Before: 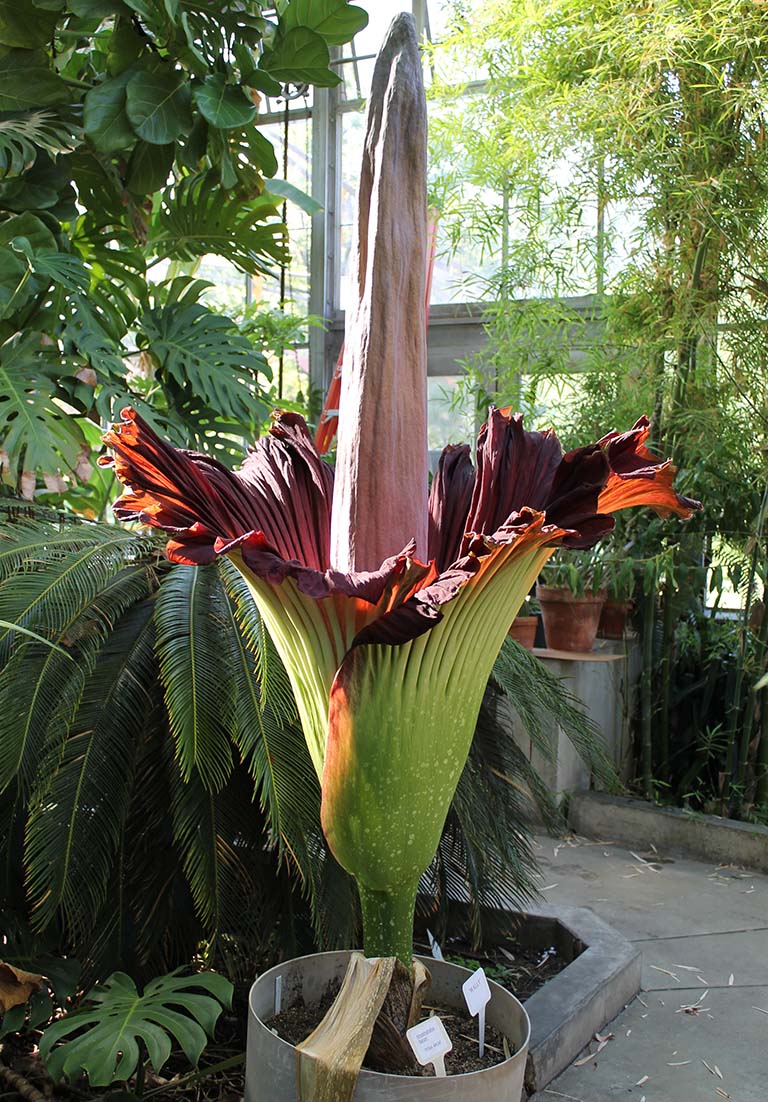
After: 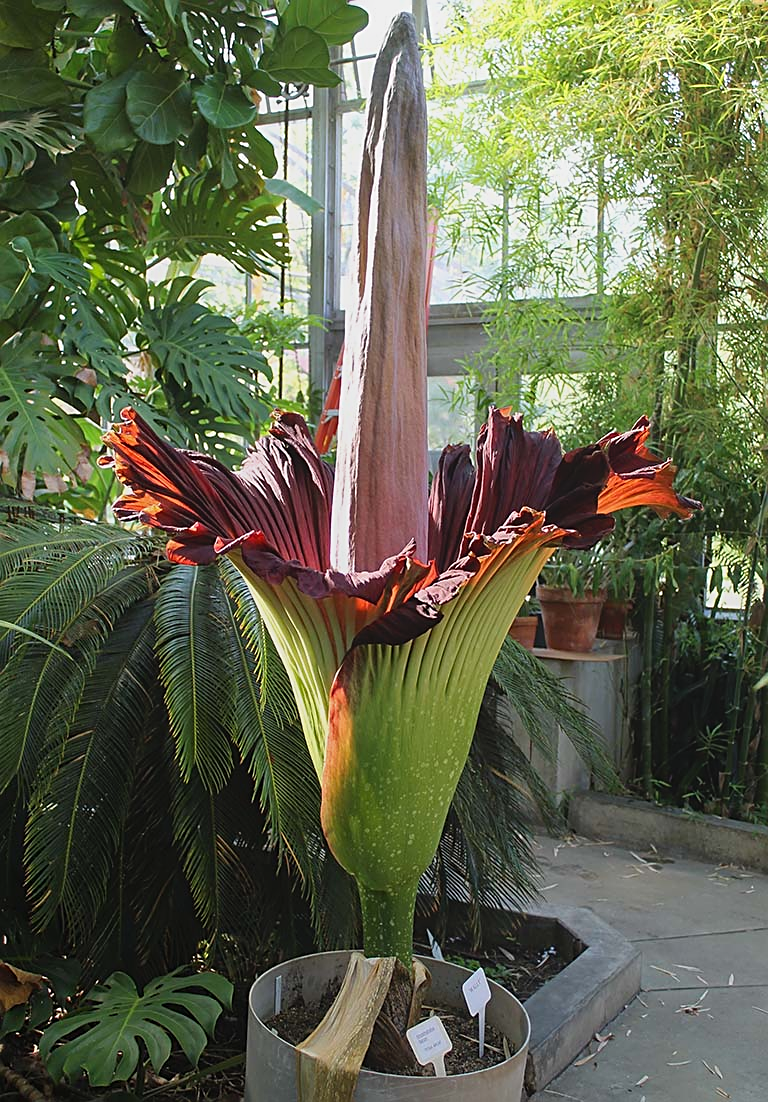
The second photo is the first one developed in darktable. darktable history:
sharpen: on, module defaults
local contrast: highlights 68%, shadows 68%, detail 82%, midtone range 0.325
